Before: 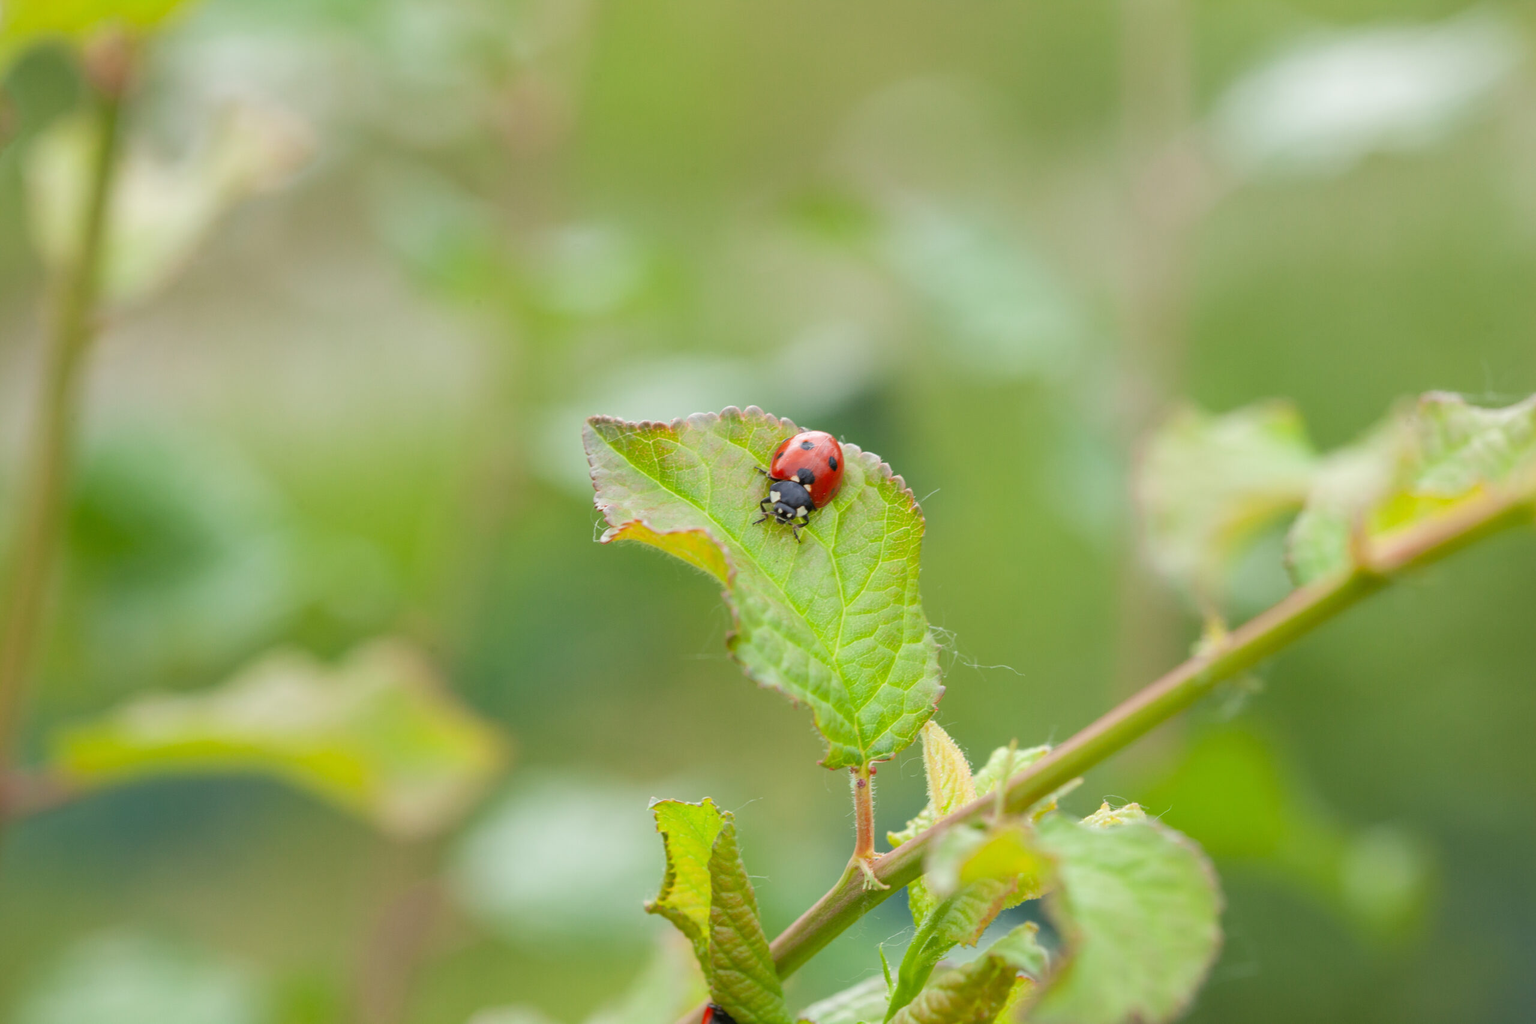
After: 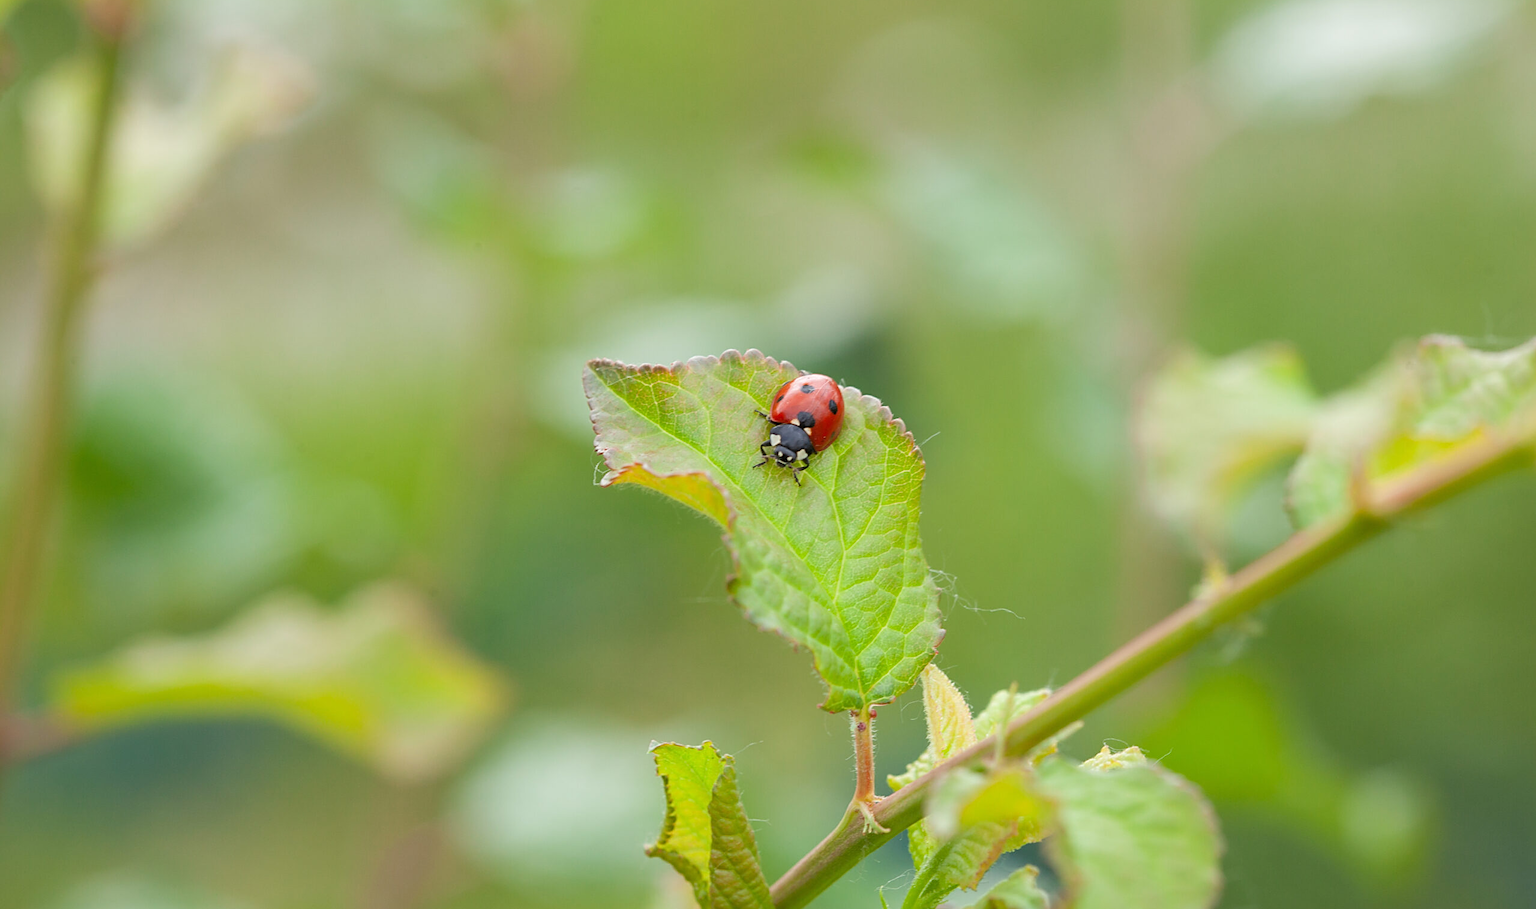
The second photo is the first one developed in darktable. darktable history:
sharpen: on, module defaults
crop and rotate: top 5.609%, bottom 5.609%
